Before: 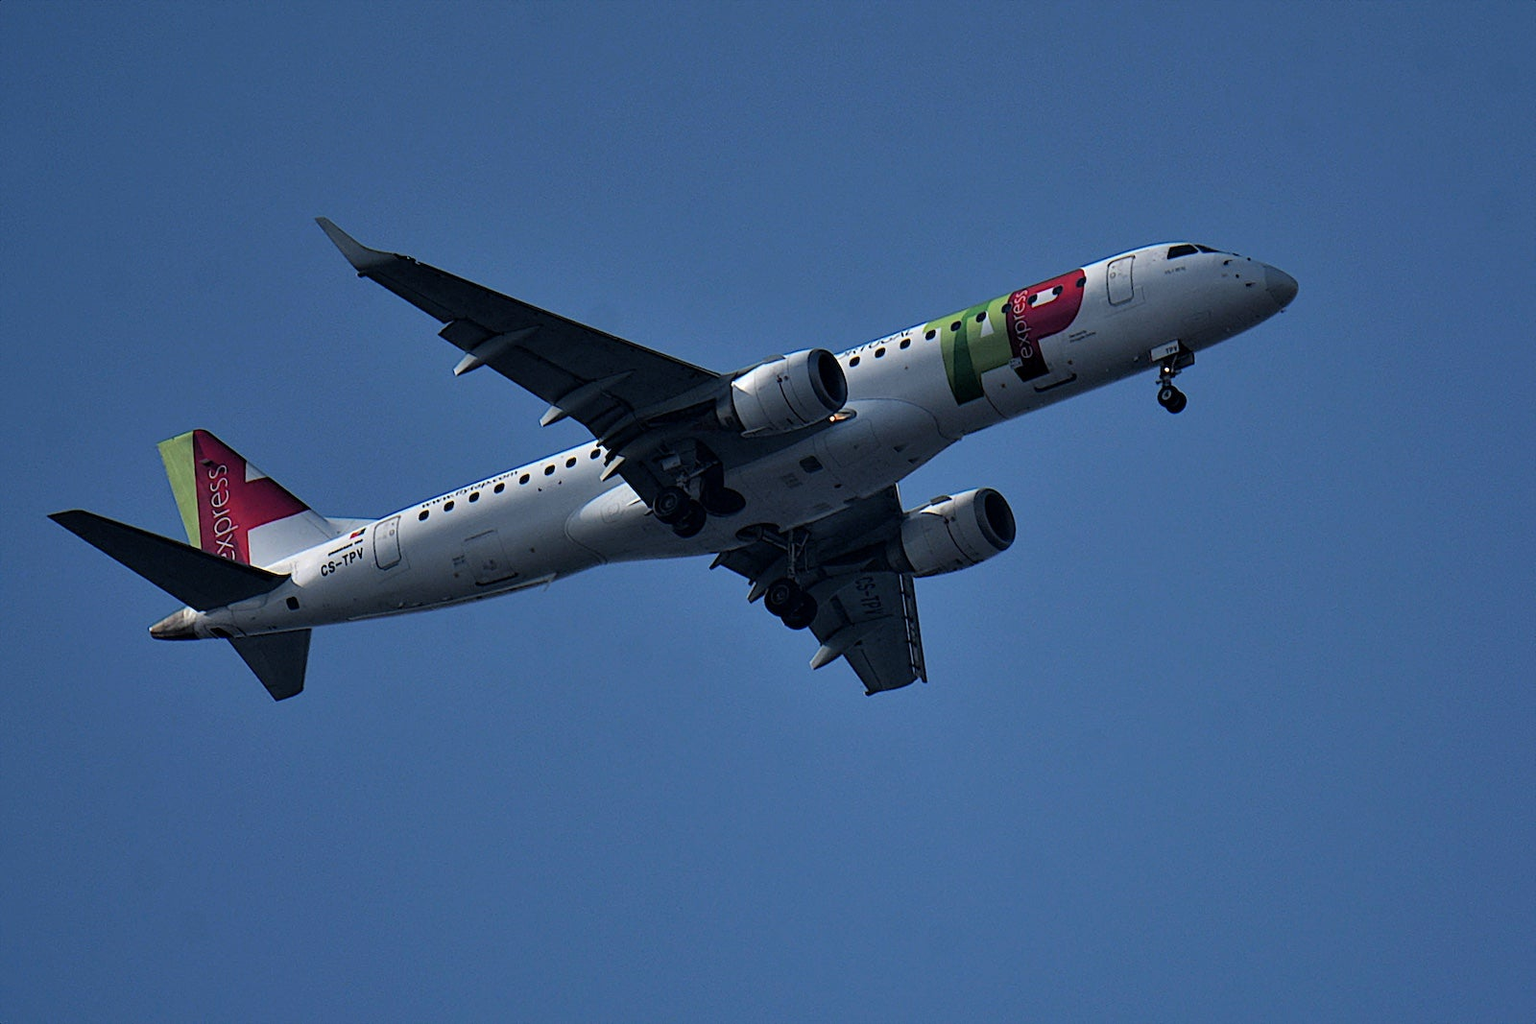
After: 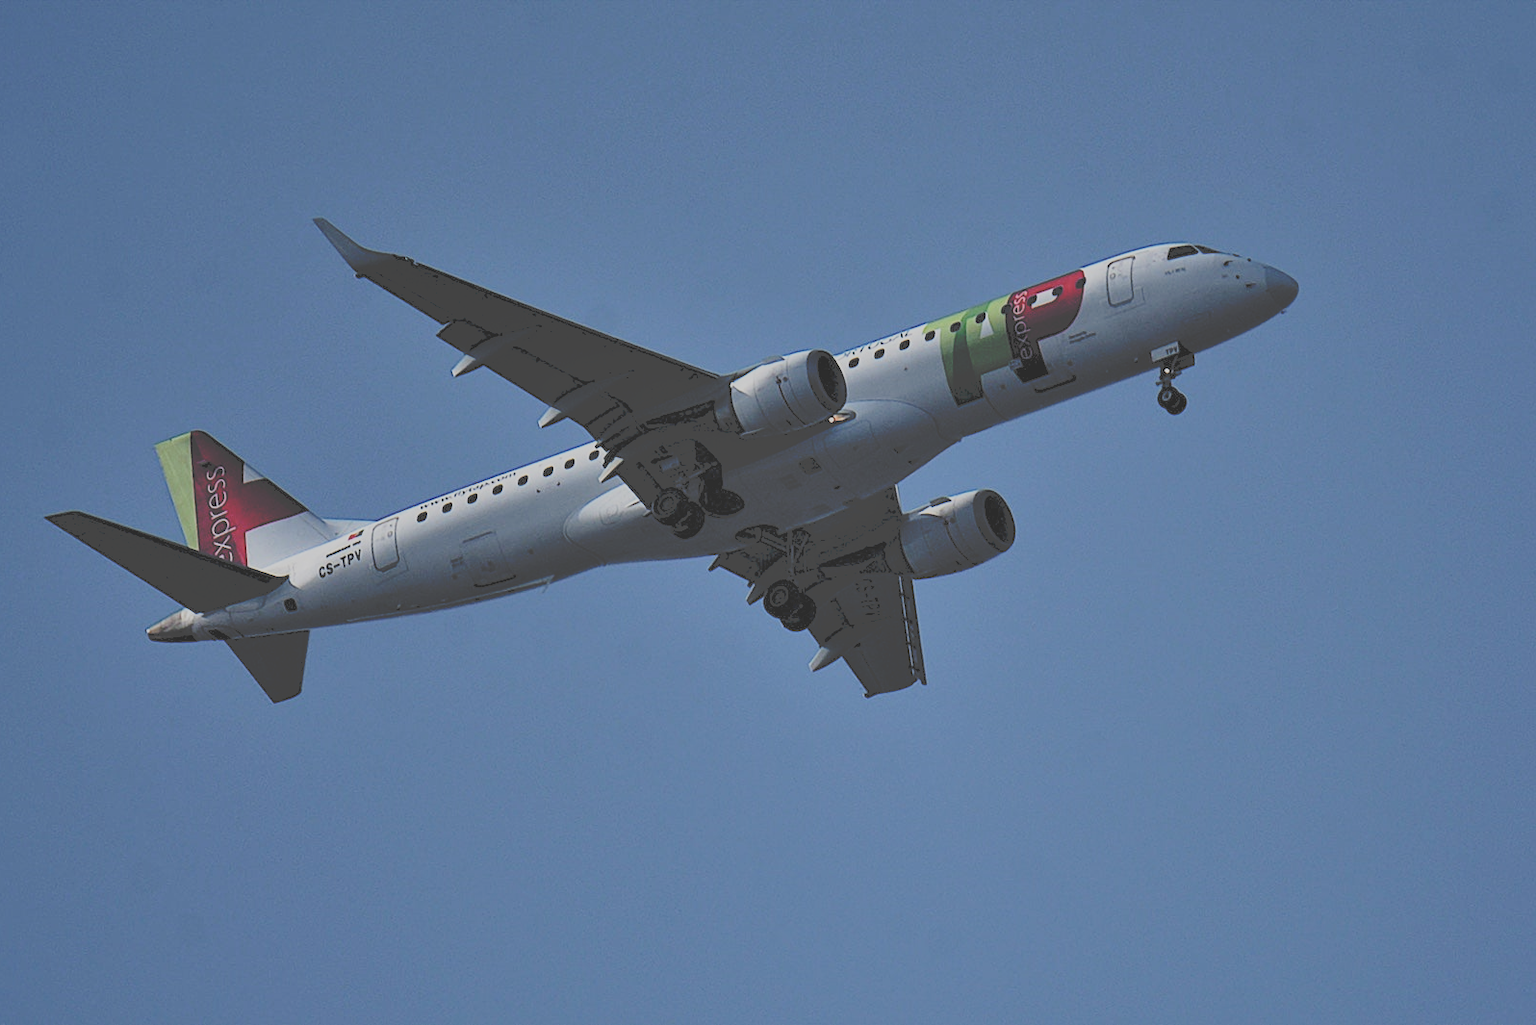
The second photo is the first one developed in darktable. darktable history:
crop and rotate: left 0.2%, bottom 0.003%
filmic rgb: black relative exposure -7.65 EV, white relative exposure 4.56 EV, threshold 5.98 EV, hardness 3.61, contrast 1.061, add noise in highlights 0.002, preserve chrominance no, color science v3 (2019), use custom middle-gray values true, contrast in highlights soft, enable highlight reconstruction true
shadows and highlights: on, module defaults
tone curve: curves: ch0 [(0, 0) (0.003, 0.278) (0.011, 0.282) (0.025, 0.282) (0.044, 0.29) (0.069, 0.295) (0.1, 0.306) (0.136, 0.316) (0.177, 0.33) (0.224, 0.358) (0.277, 0.403) (0.335, 0.451) (0.399, 0.505) (0.468, 0.558) (0.543, 0.611) (0.623, 0.679) (0.709, 0.751) (0.801, 0.815) (0.898, 0.863) (1, 1)], preserve colors none
